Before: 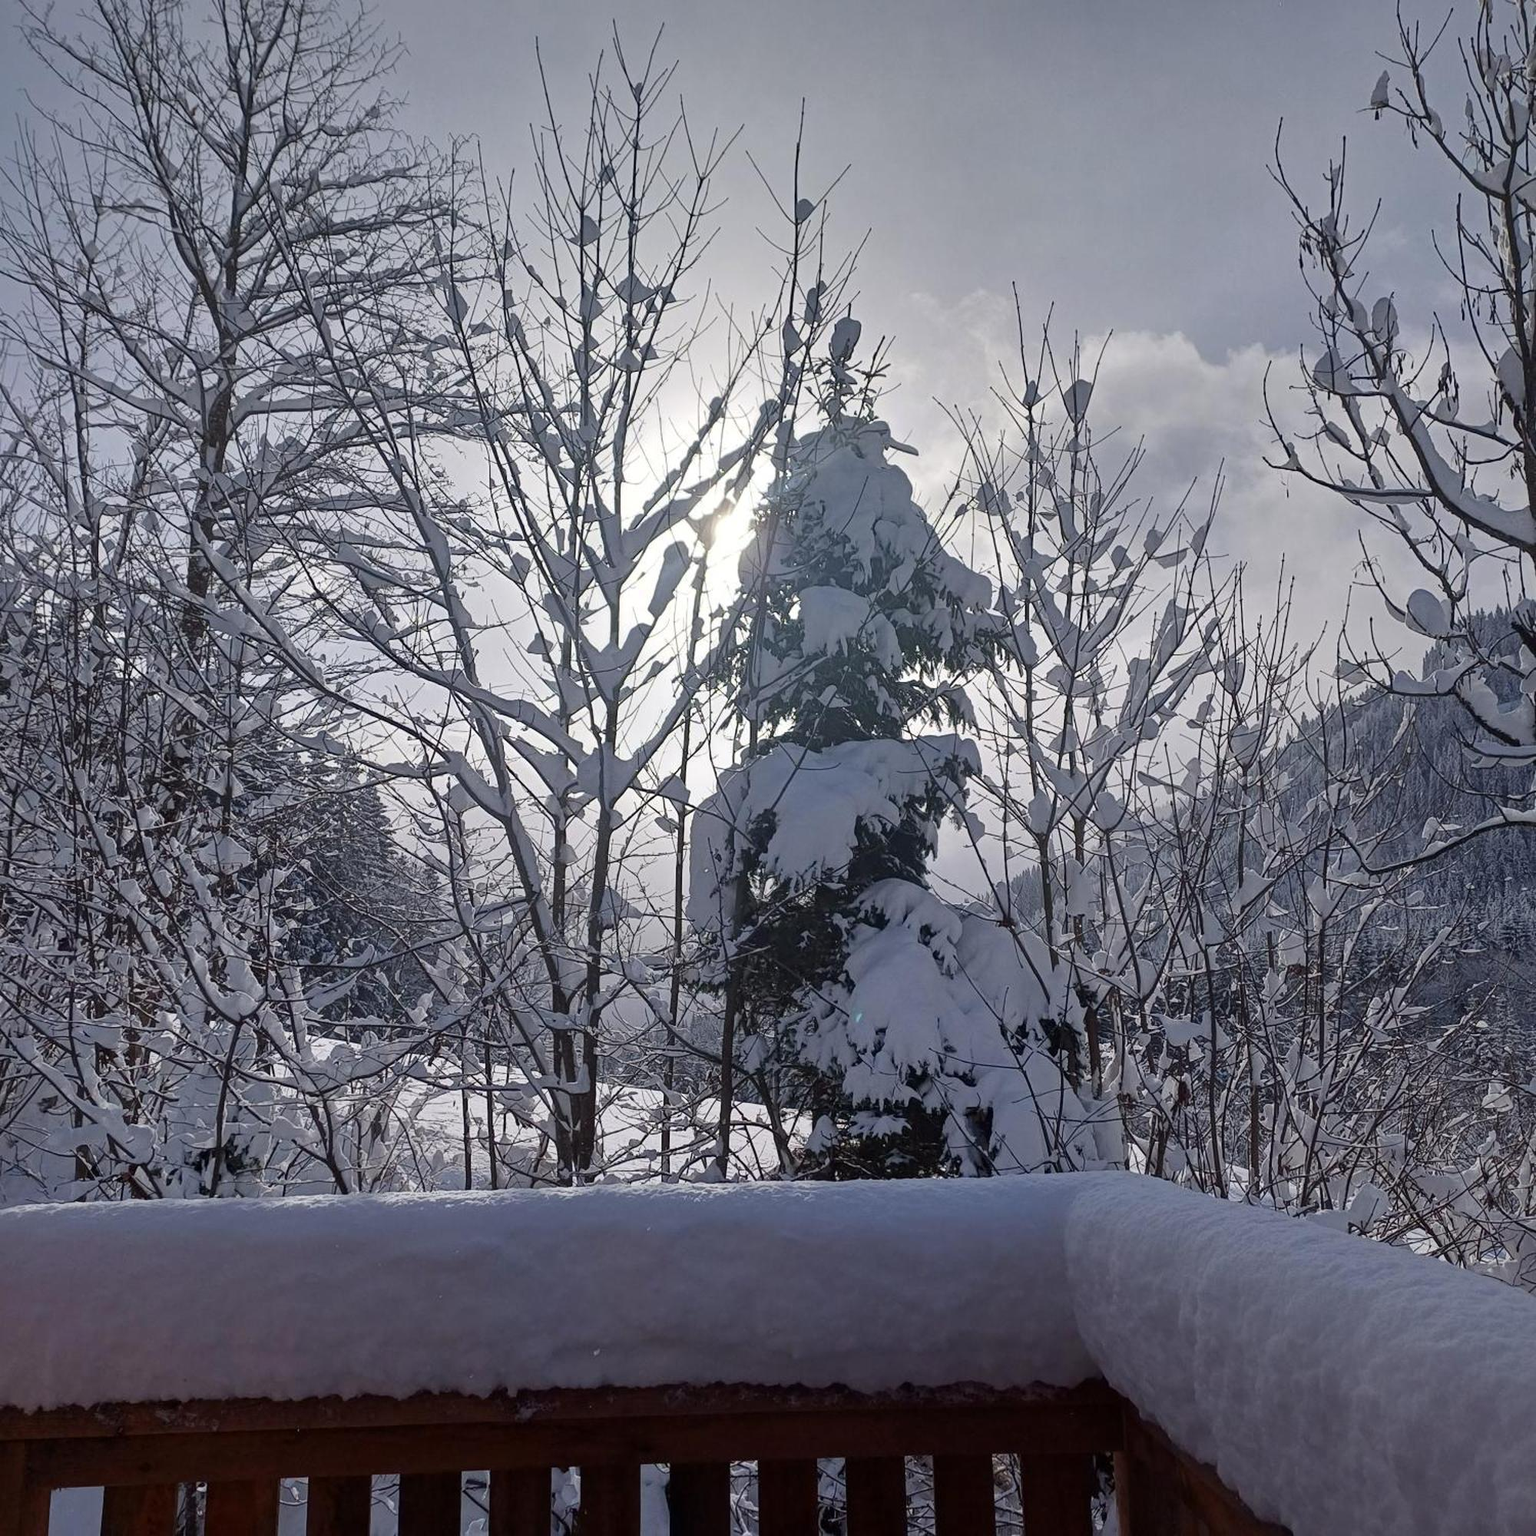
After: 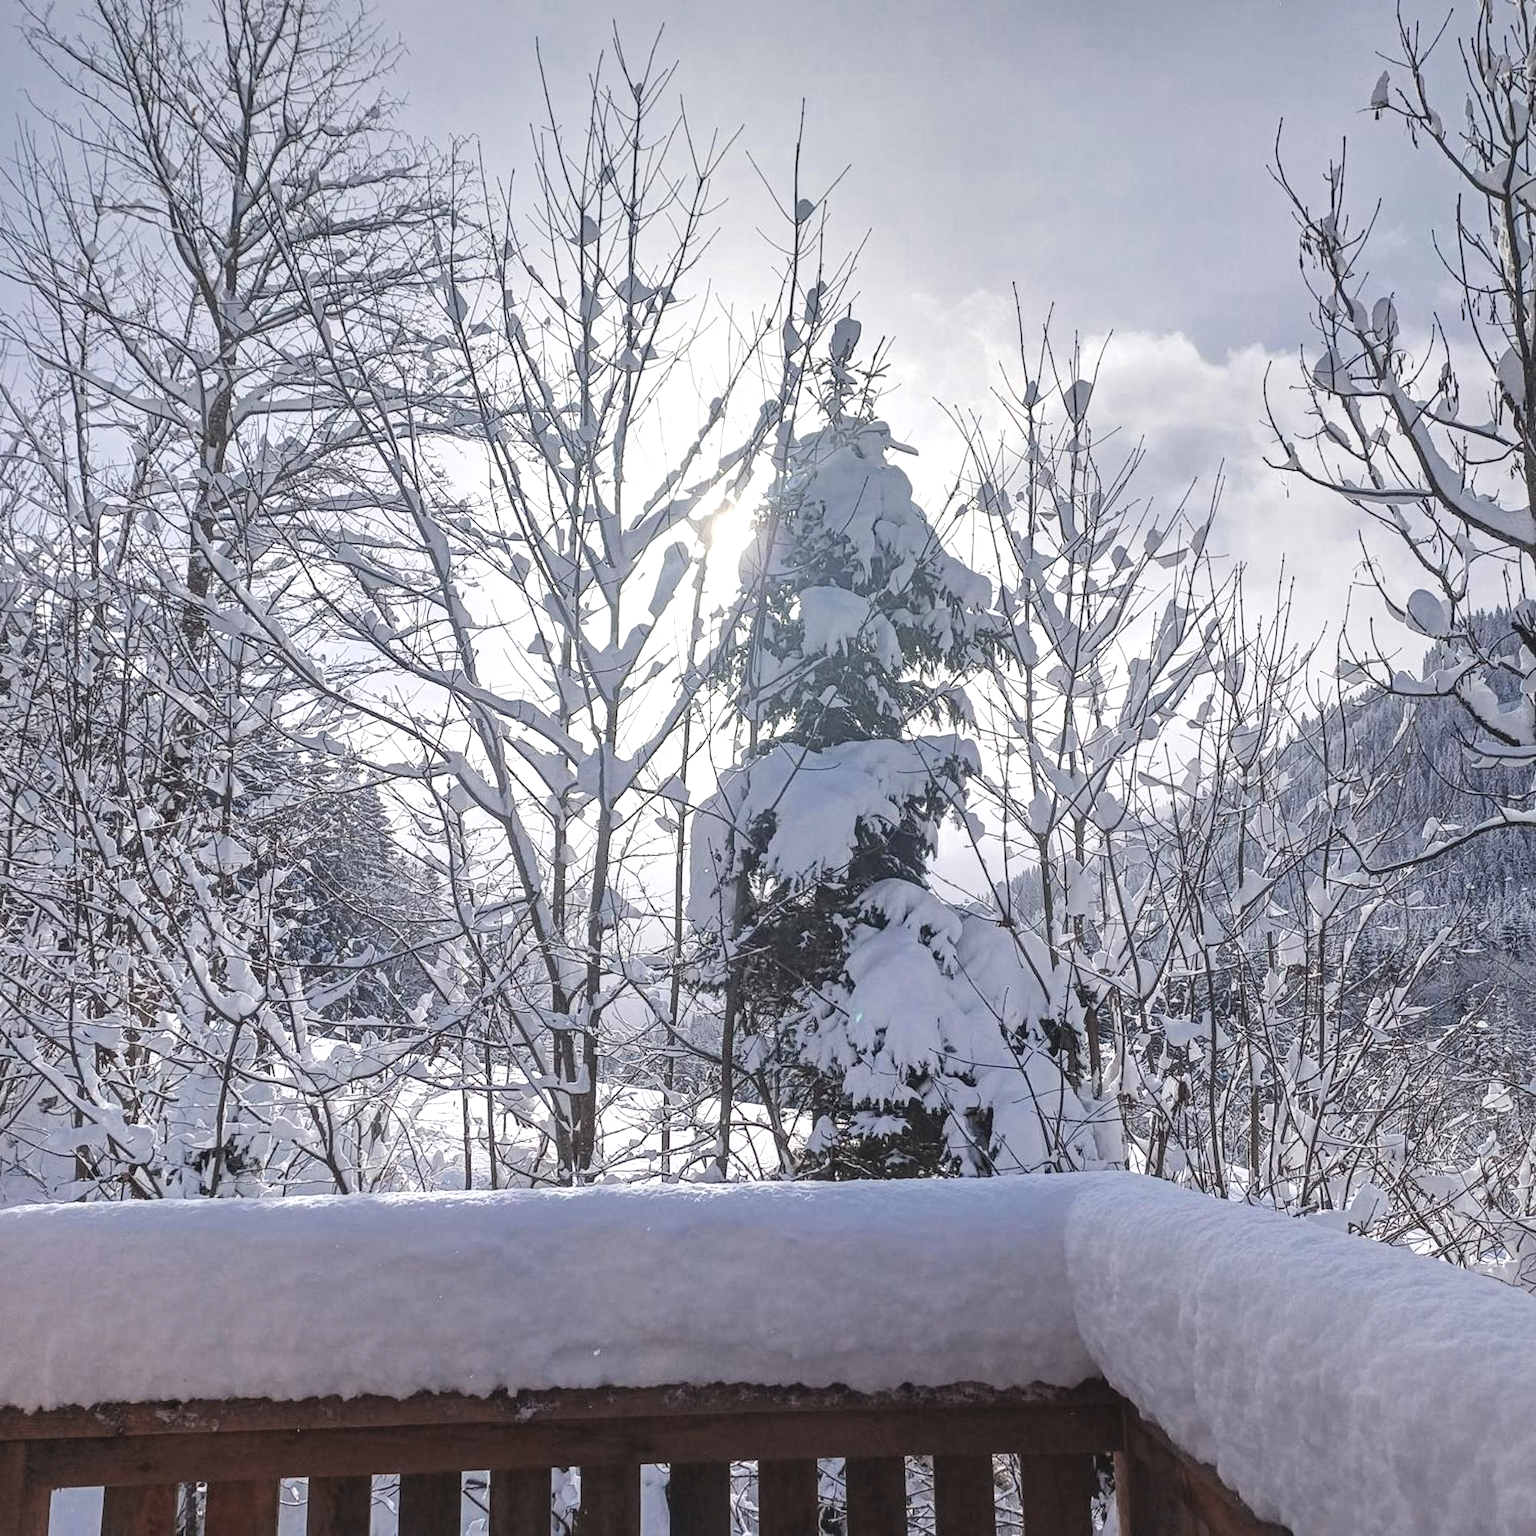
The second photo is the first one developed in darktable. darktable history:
levels: levels [0, 0.394, 0.787]
local contrast: highlights 65%, shadows 54%, detail 169%, midtone range 0.514
color zones: curves: ch0 [(0, 0.5) (0.125, 0.4) (0.25, 0.5) (0.375, 0.4) (0.5, 0.4) (0.625, 0.35) (0.75, 0.35) (0.875, 0.5)]; ch1 [(0, 0.35) (0.125, 0.45) (0.25, 0.35) (0.375, 0.35) (0.5, 0.35) (0.625, 0.35) (0.75, 0.45) (0.875, 0.35)]; ch2 [(0, 0.6) (0.125, 0.5) (0.25, 0.5) (0.375, 0.6) (0.5, 0.6) (0.625, 0.5) (0.75, 0.5) (0.875, 0.5)]
color balance: lift [1.007, 1, 1, 1], gamma [1.097, 1, 1, 1]
global tonemap: drago (0.7, 100)
